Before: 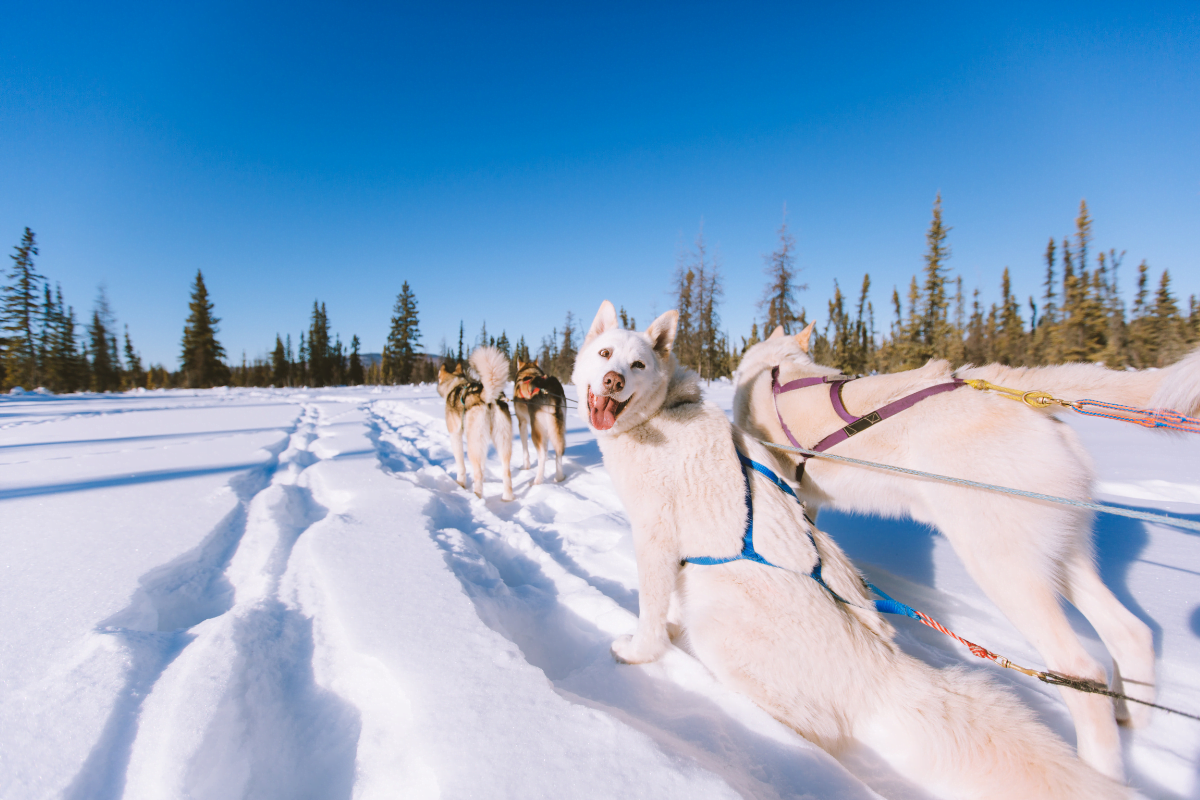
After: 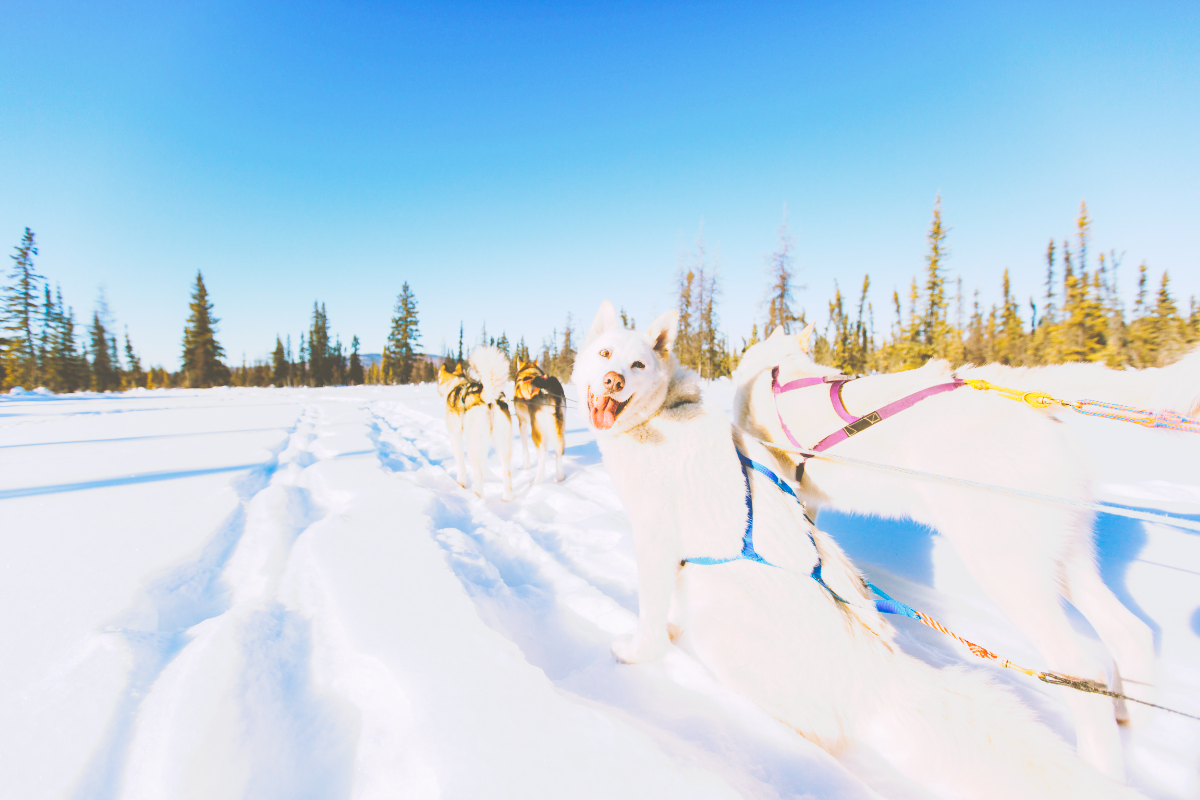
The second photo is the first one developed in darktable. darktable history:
tone curve: curves: ch0 [(0, 0) (0.003, 0.202) (0.011, 0.205) (0.025, 0.222) (0.044, 0.258) (0.069, 0.298) (0.1, 0.321) (0.136, 0.333) (0.177, 0.38) (0.224, 0.439) (0.277, 0.51) (0.335, 0.594) (0.399, 0.675) (0.468, 0.743) (0.543, 0.805) (0.623, 0.861) (0.709, 0.905) (0.801, 0.931) (0.898, 0.941) (1, 1)], preserve colors none
color balance rgb: linear chroma grading › global chroma 15%, perceptual saturation grading › global saturation 30%
